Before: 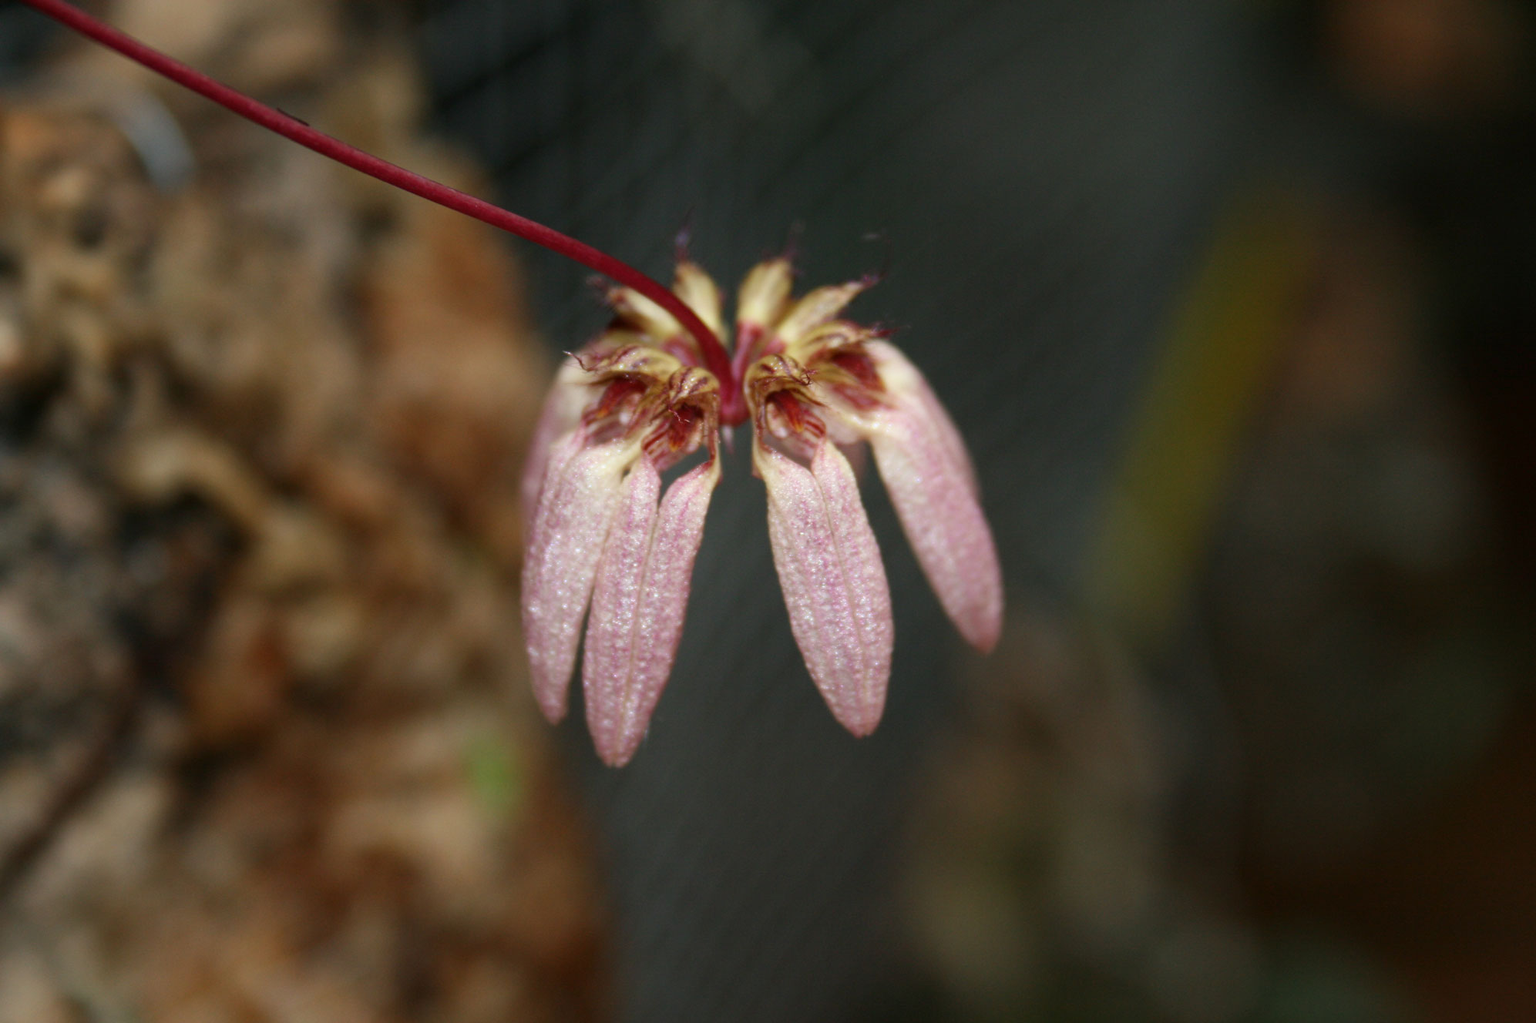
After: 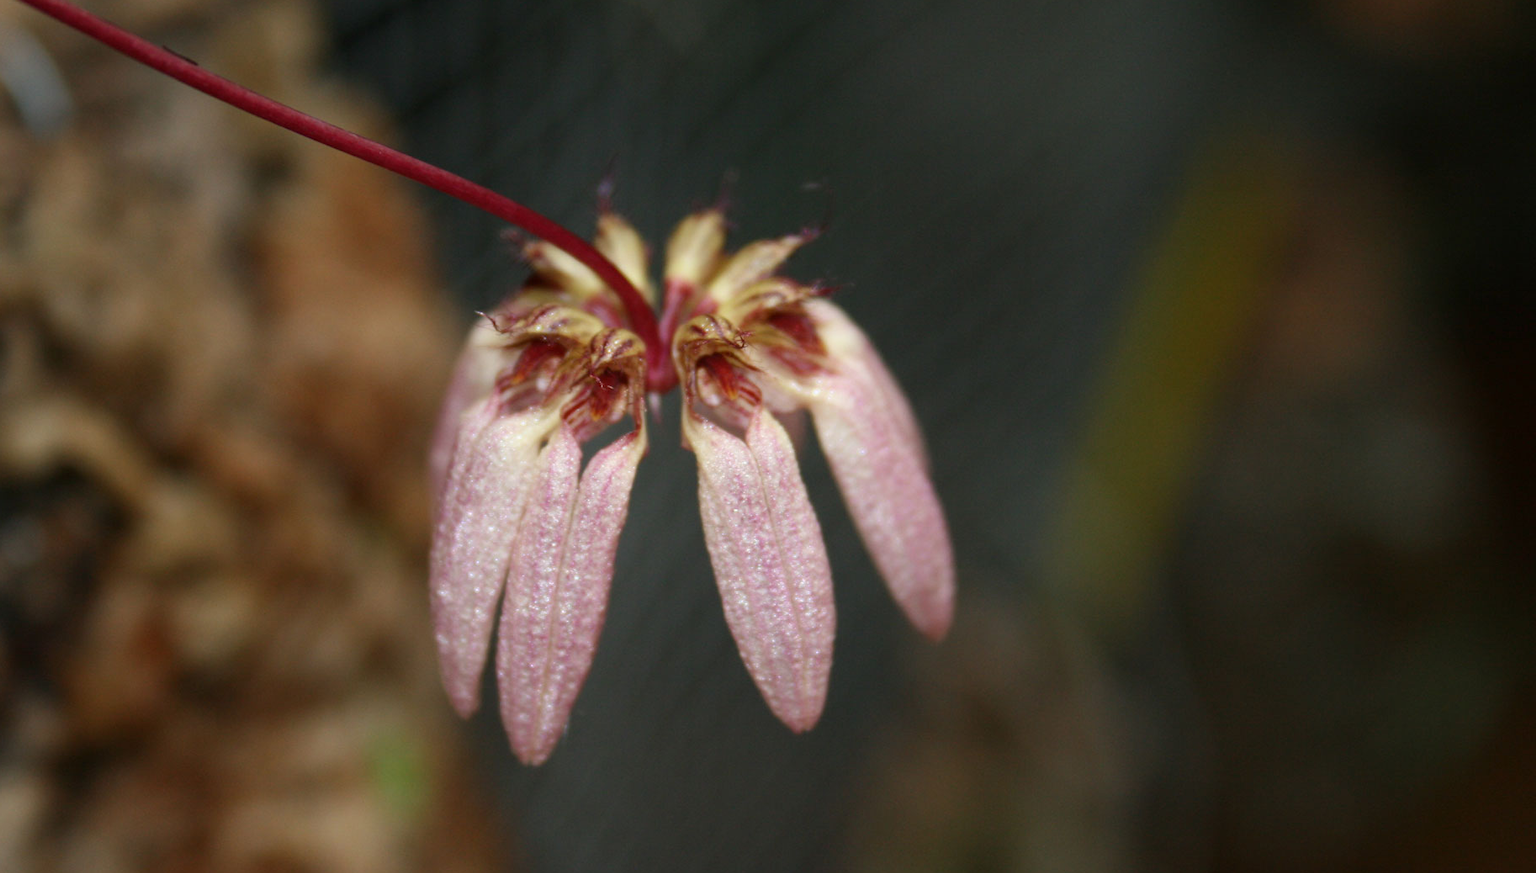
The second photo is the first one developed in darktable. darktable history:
crop: left 8.376%, top 6.529%, bottom 15.292%
